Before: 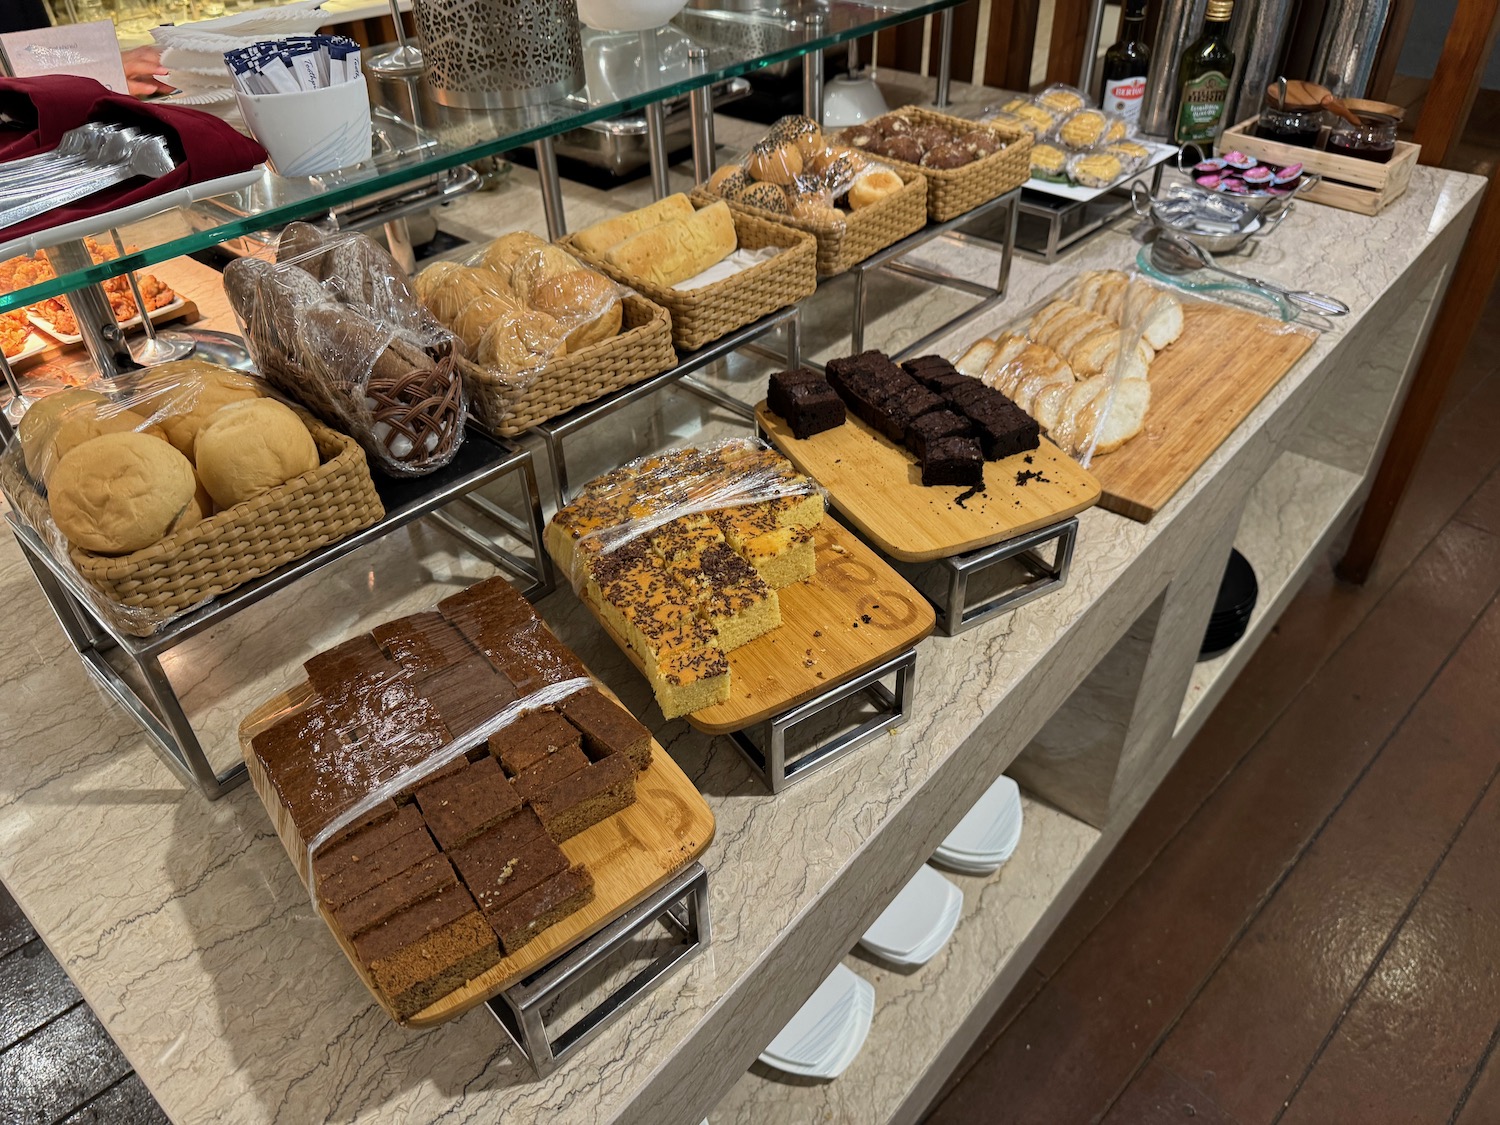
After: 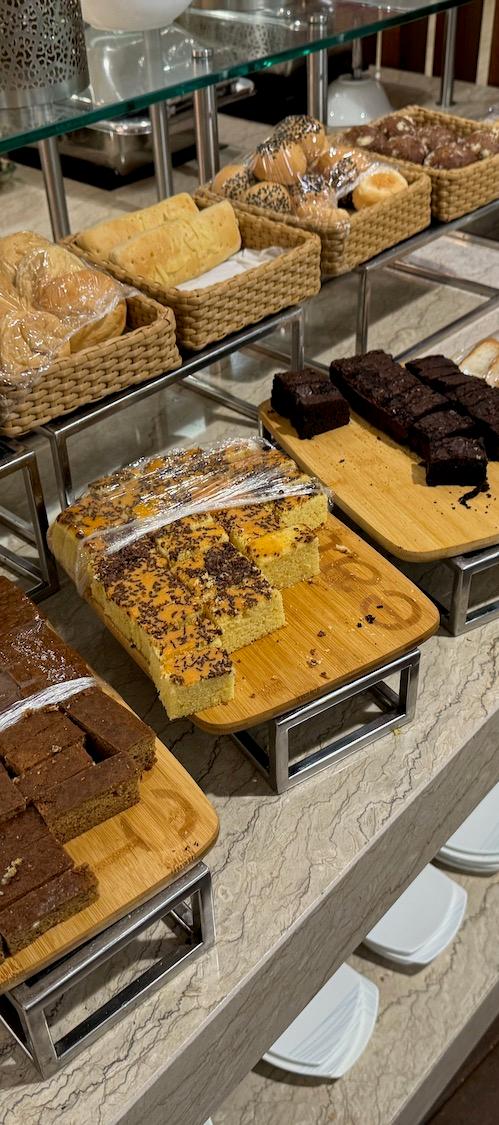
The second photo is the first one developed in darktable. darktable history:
crop: left 33.068%, right 33.607%
